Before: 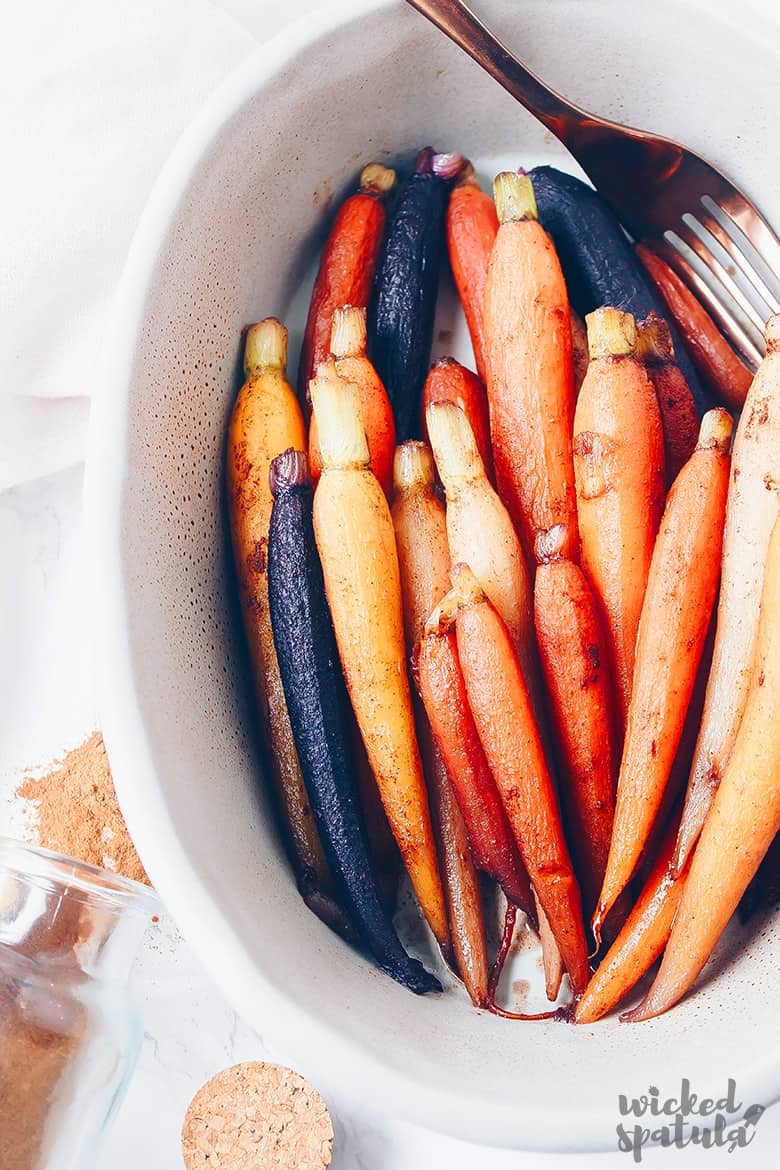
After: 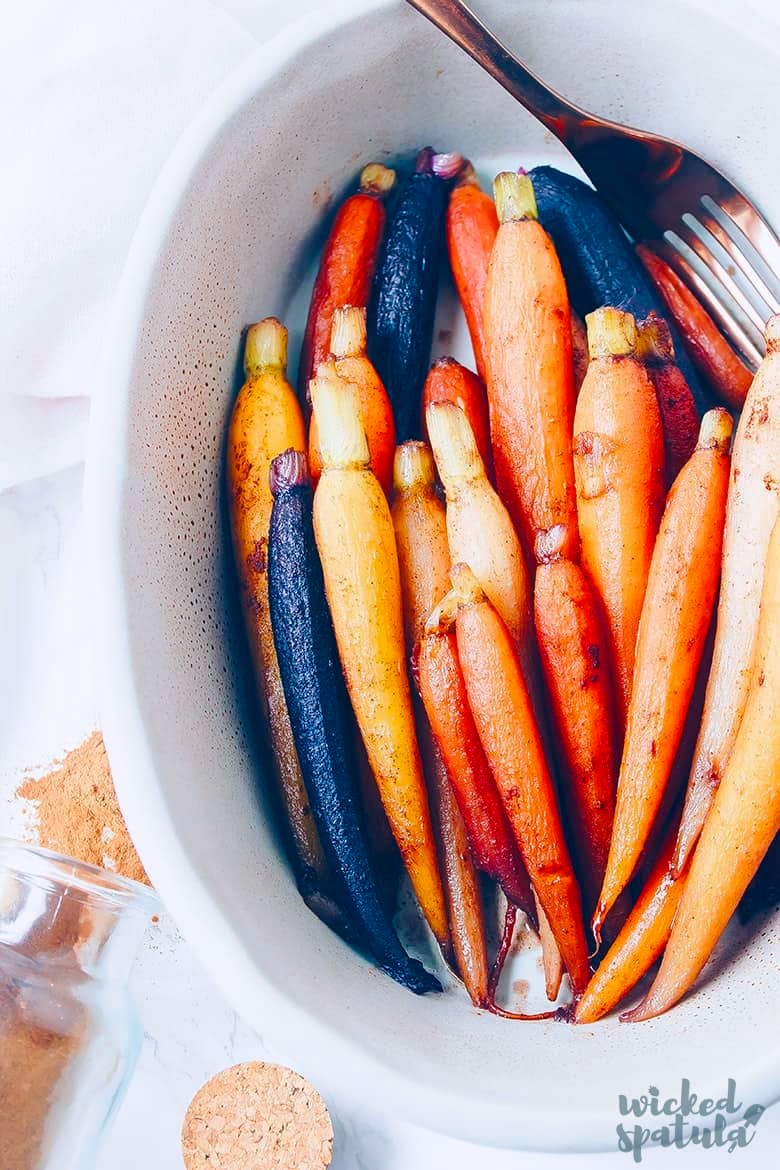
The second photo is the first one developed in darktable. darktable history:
color balance rgb: power › luminance -7.807%, power › chroma 2.254%, power › hue 221.04°, linear chroma grading › global chroma 9.791%, perceptual saturation grading › global saturation 19.389%, perceptual brilliance grading › mid-tones 10.41%, perceptual brilliance grading › shadows 15.779%, global vibrance 11.109%
local contrast: mode bilateral grid, contrast 100, coarseness 99, detail 91%, midtone range 0.2
